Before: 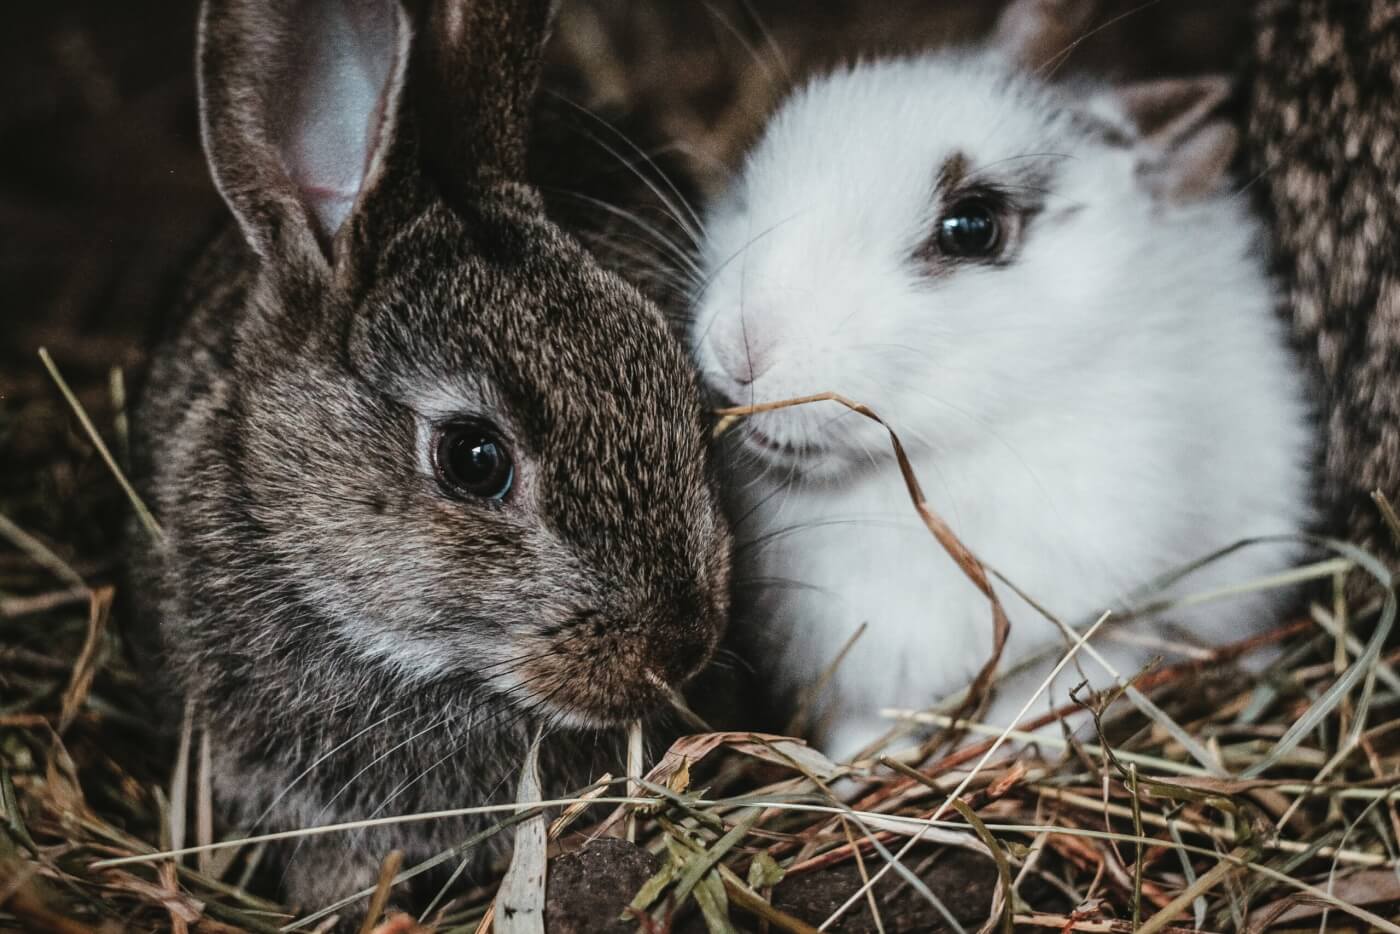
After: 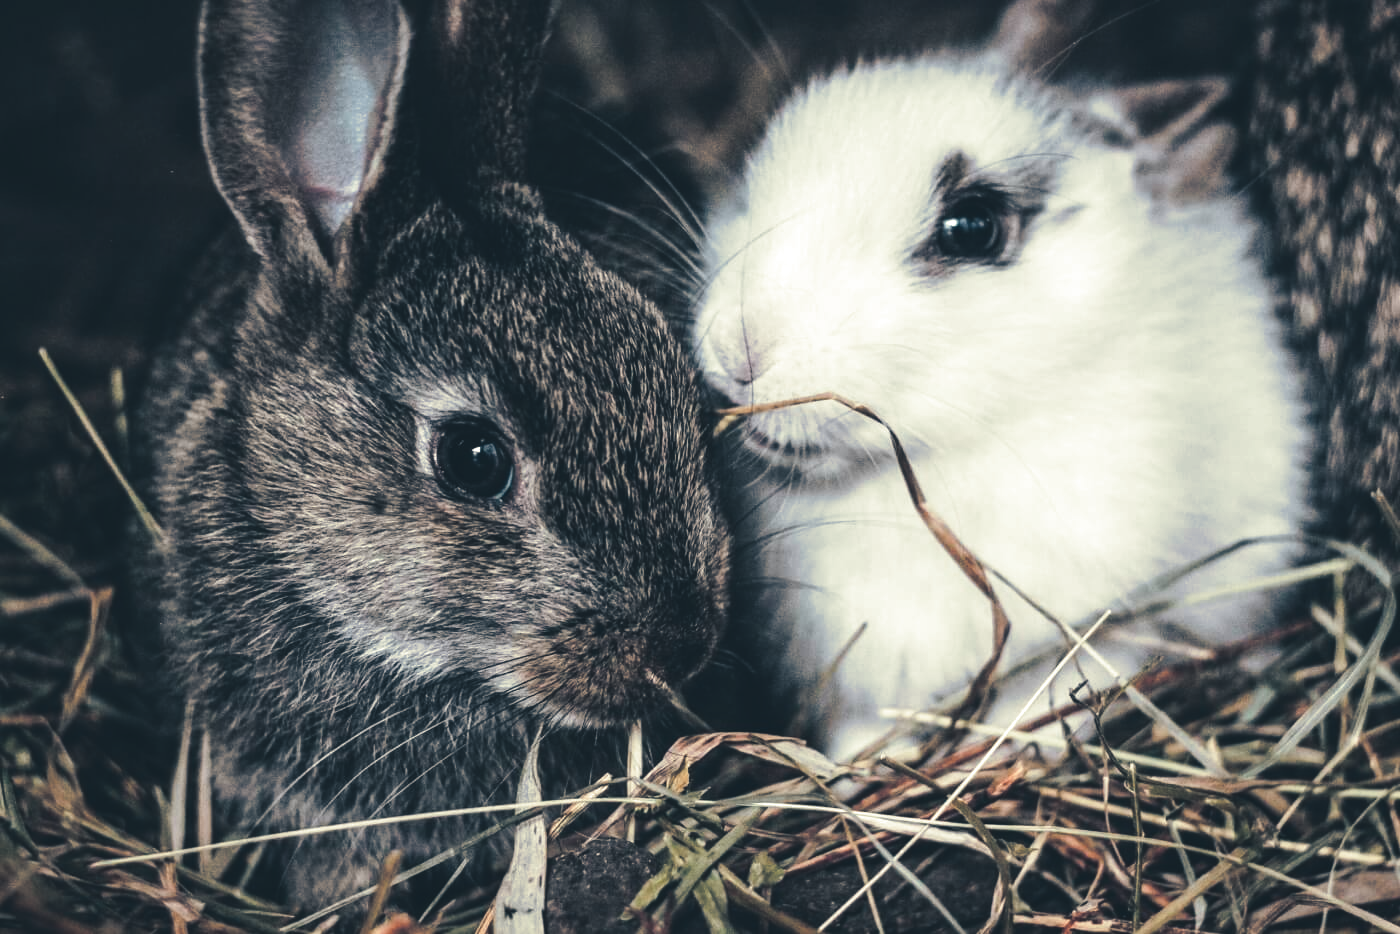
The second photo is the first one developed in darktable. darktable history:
tone equalizer: -8 EV -0.417 EV, -7 EV -0.389 EV, -6 EV -0.333 EV, -5 EV -0.222 EV, -3 EV 0.222 EV, -2 EV 0.333 EV, -1 EV 0.389 EV, +0 EV 0.417 EV, edges refinement/feathering 500, mask exposure compensation -1.57 EV, preserve details no
split-toning: shadows › hue 216°, shadows › saturation 1, highlights › hue 57.6°, balance -33.4
exposure: black level correction -0.015, compensate highlight preservation false
